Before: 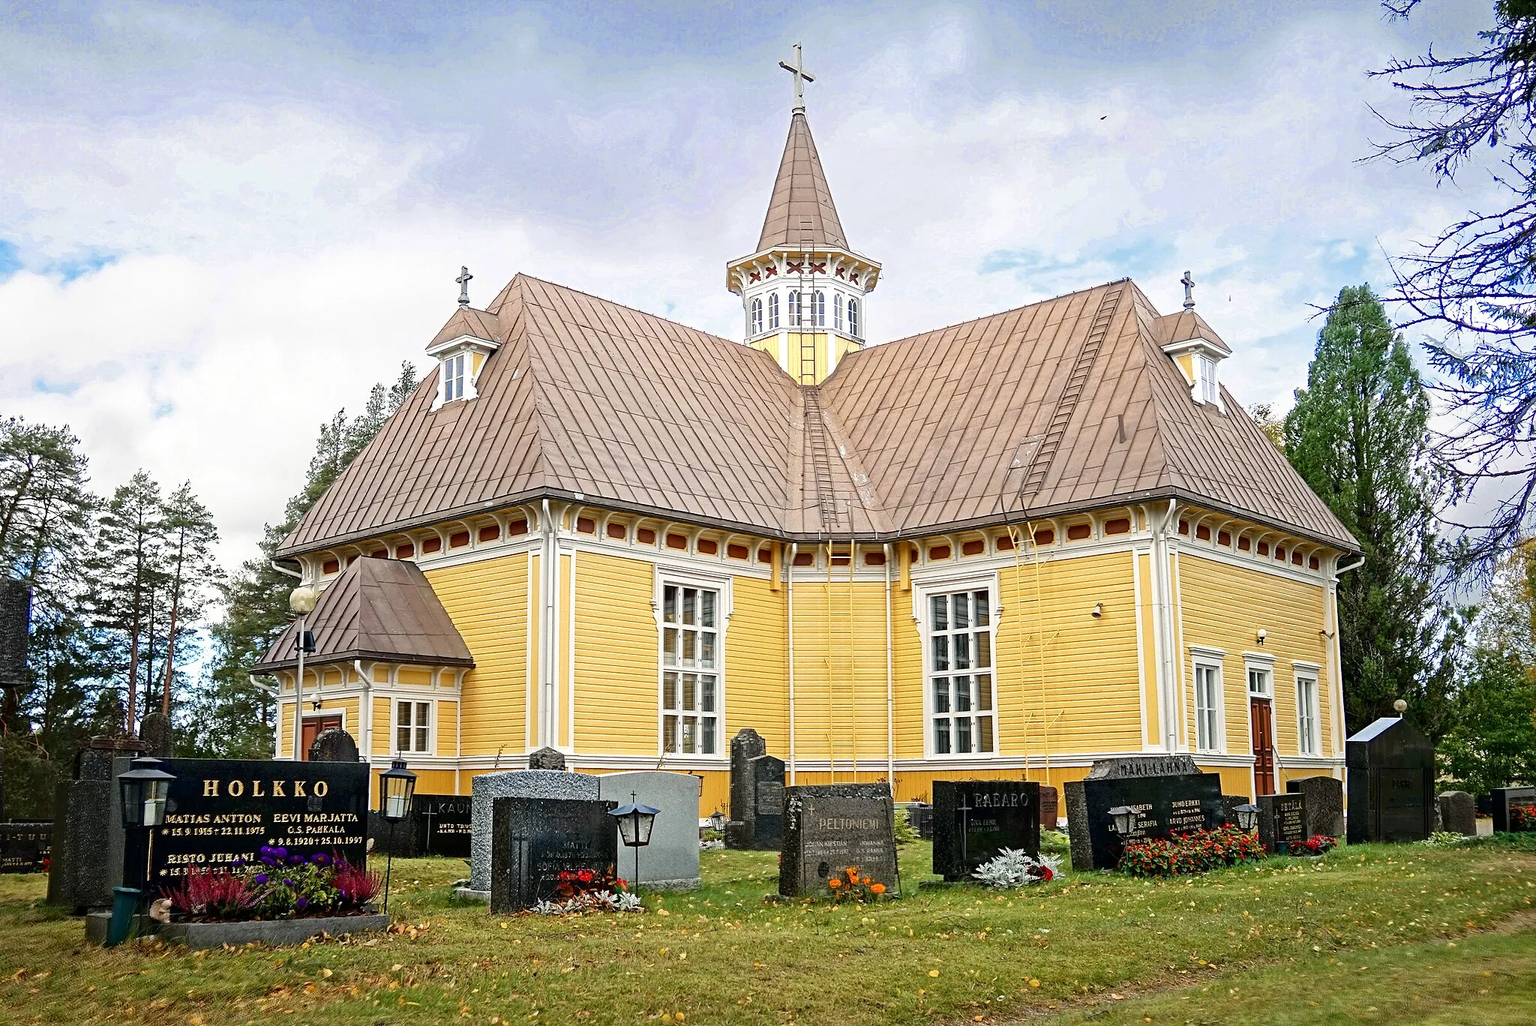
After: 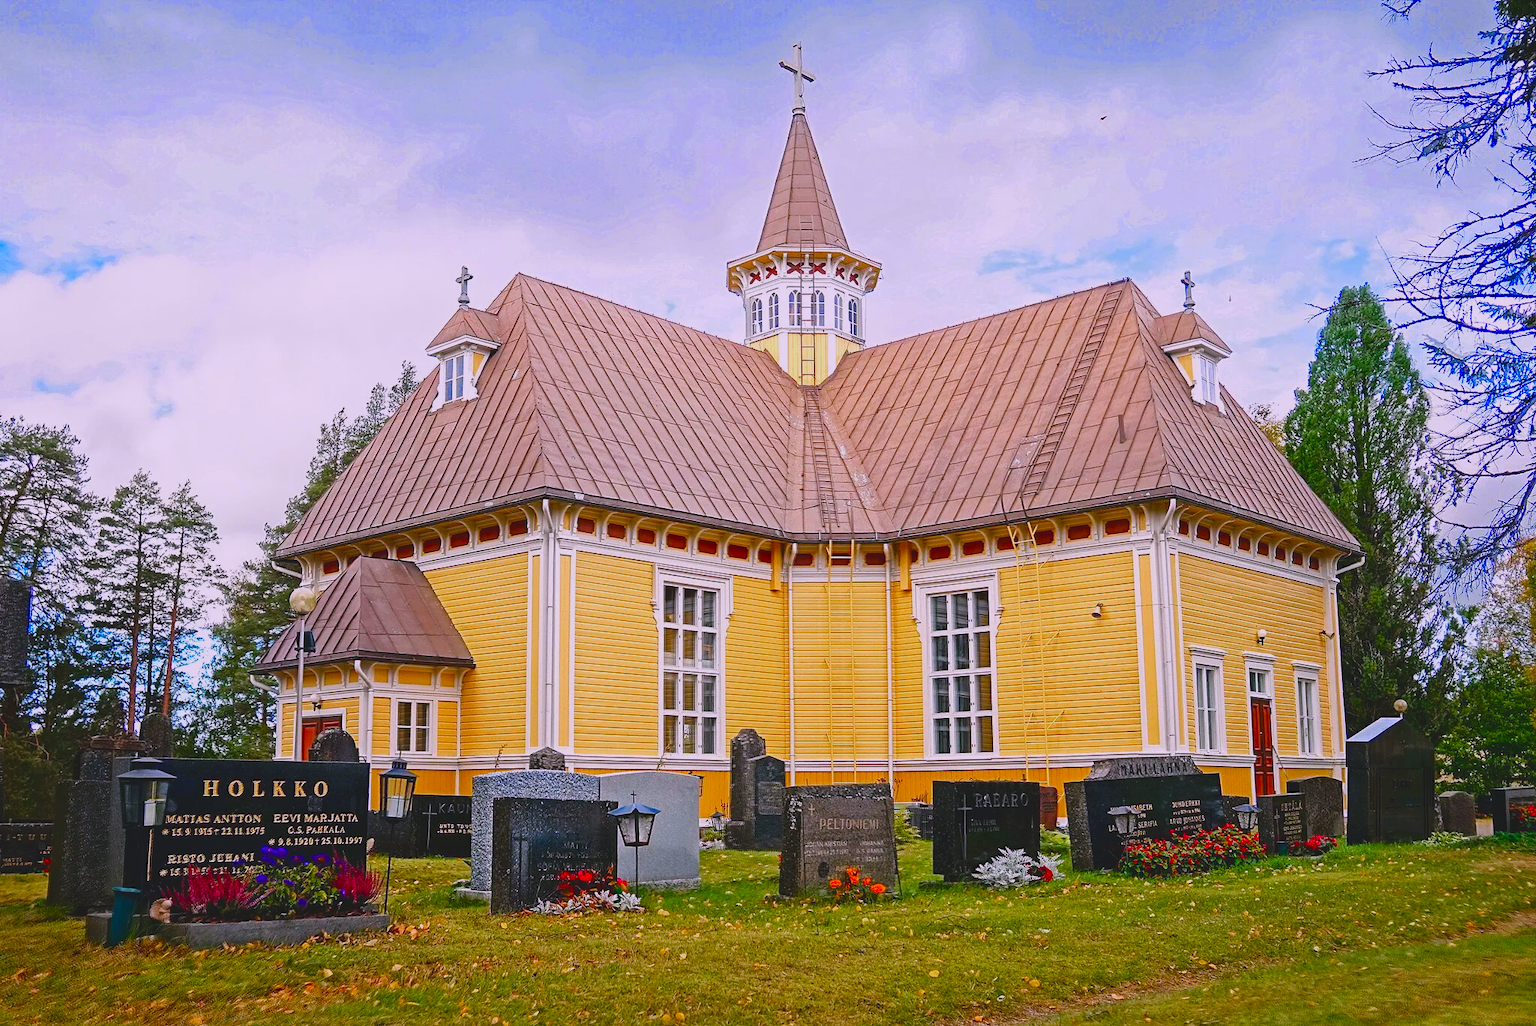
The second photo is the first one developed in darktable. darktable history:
white balance: red 1.066, blue 1.119
contrast brightness saturation: saturation 0.5
color balance rgb: perceptual saturation grading › global saturation 20%, perceptual saturation grading › highlights -50%, perceptual saturation grading › shadows 30%, perceptual brilliance grading › global brilliance 10%, perceptual brilliance grading › shadows 15%
exposure: black level correction -0.016, exposure -1.018 EV, compensate highlight preservation false
